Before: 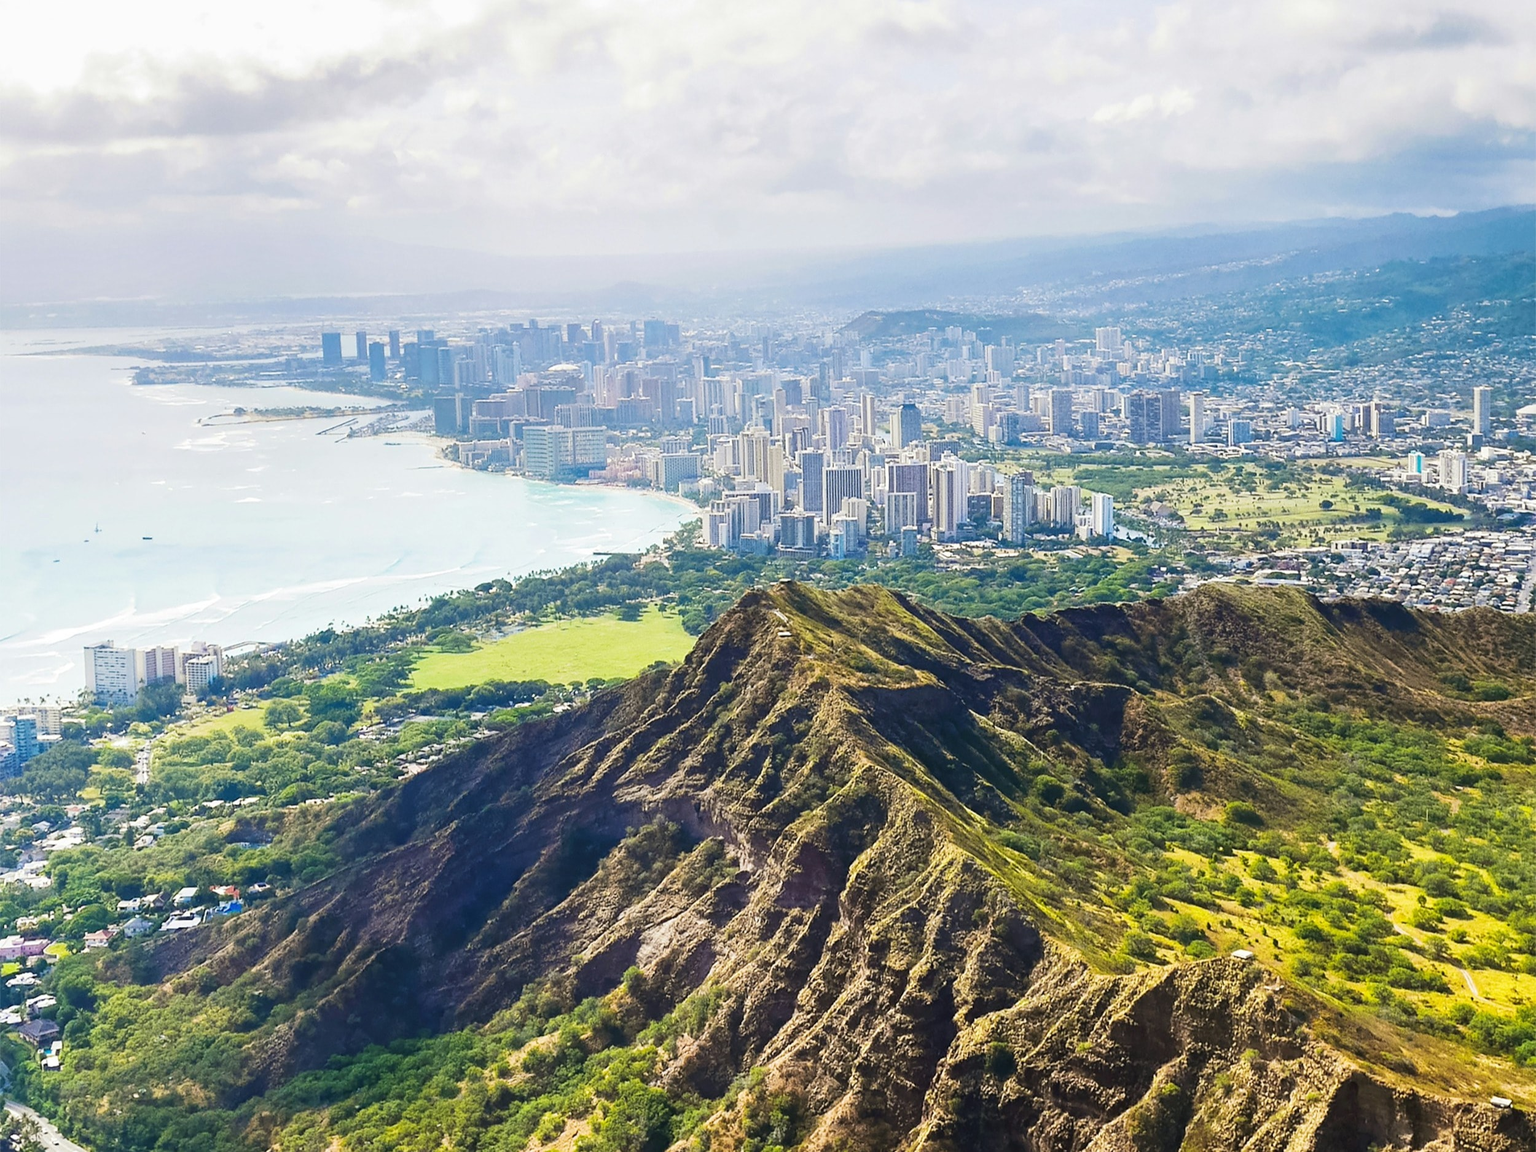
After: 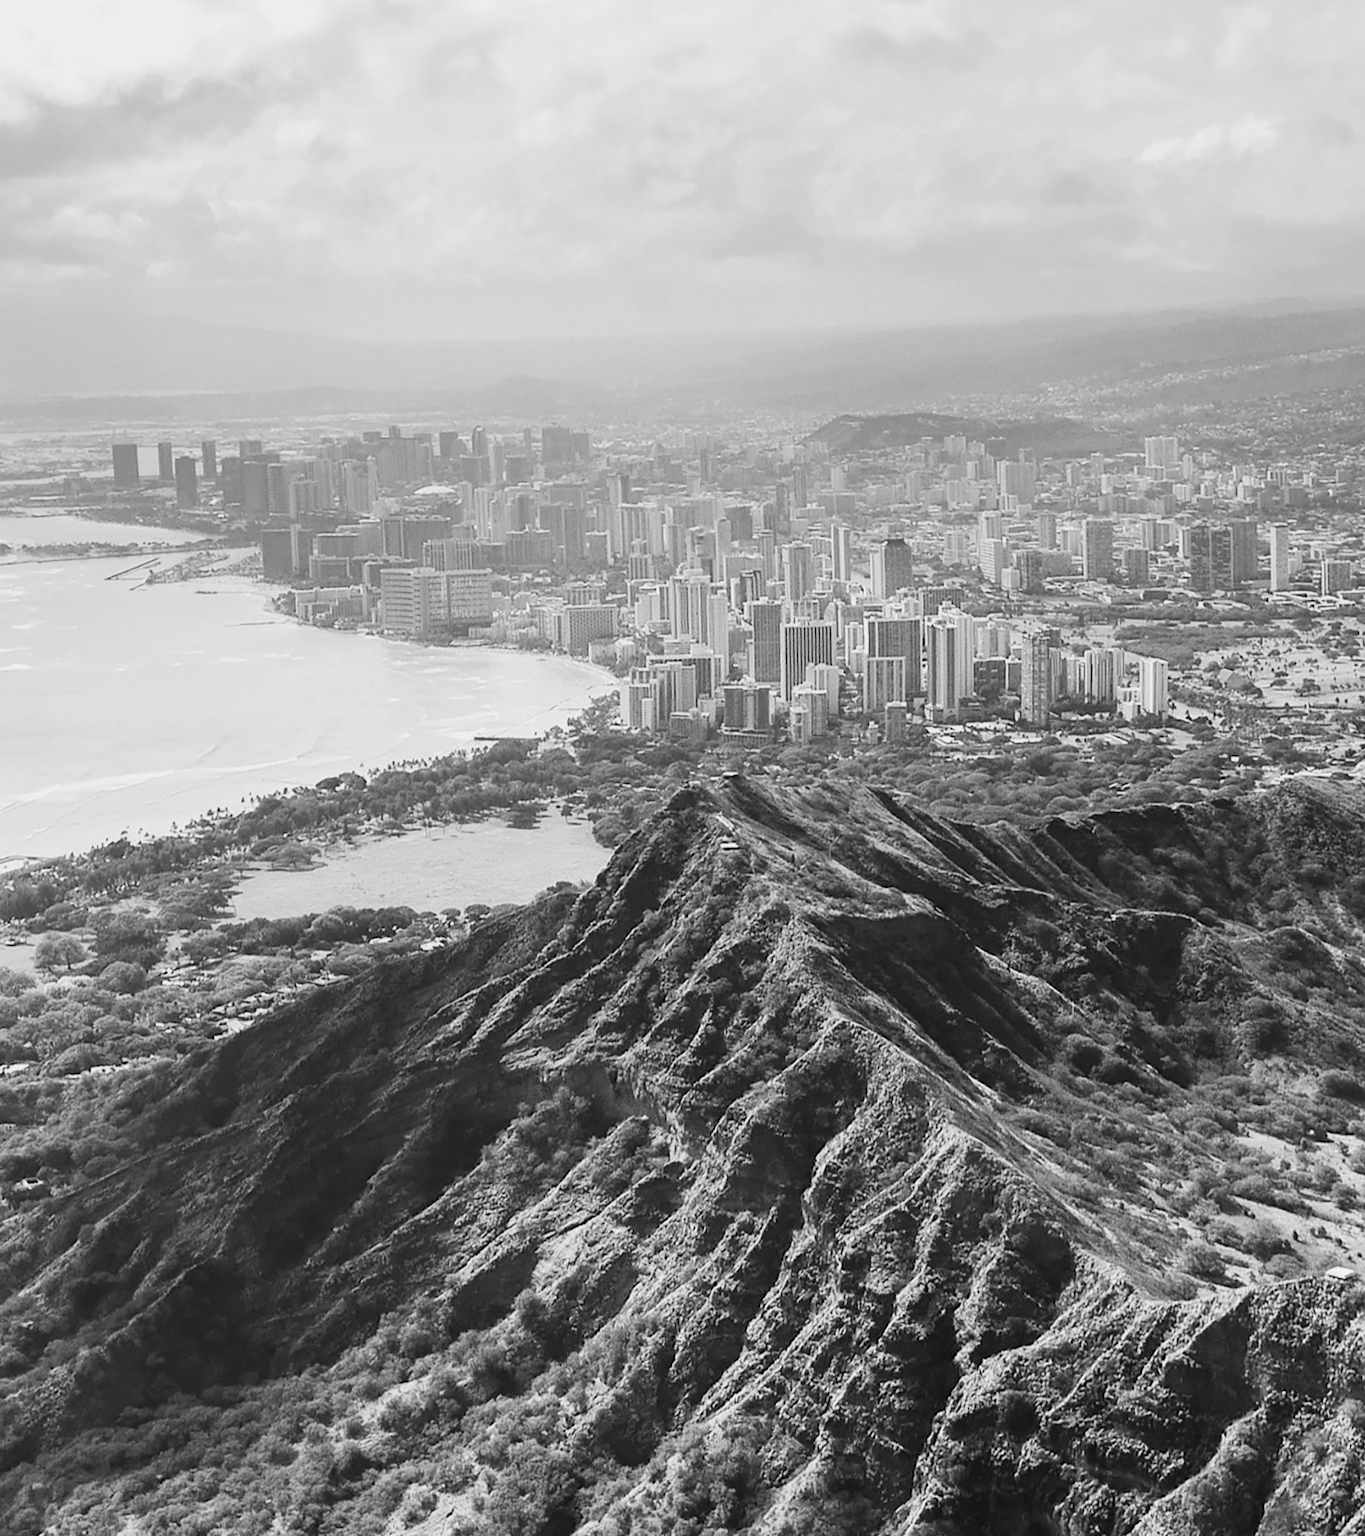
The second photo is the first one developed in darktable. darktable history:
monochrome: a 73.58, b 64.21
crop and rotate: left 15.546%, right 17.787%
